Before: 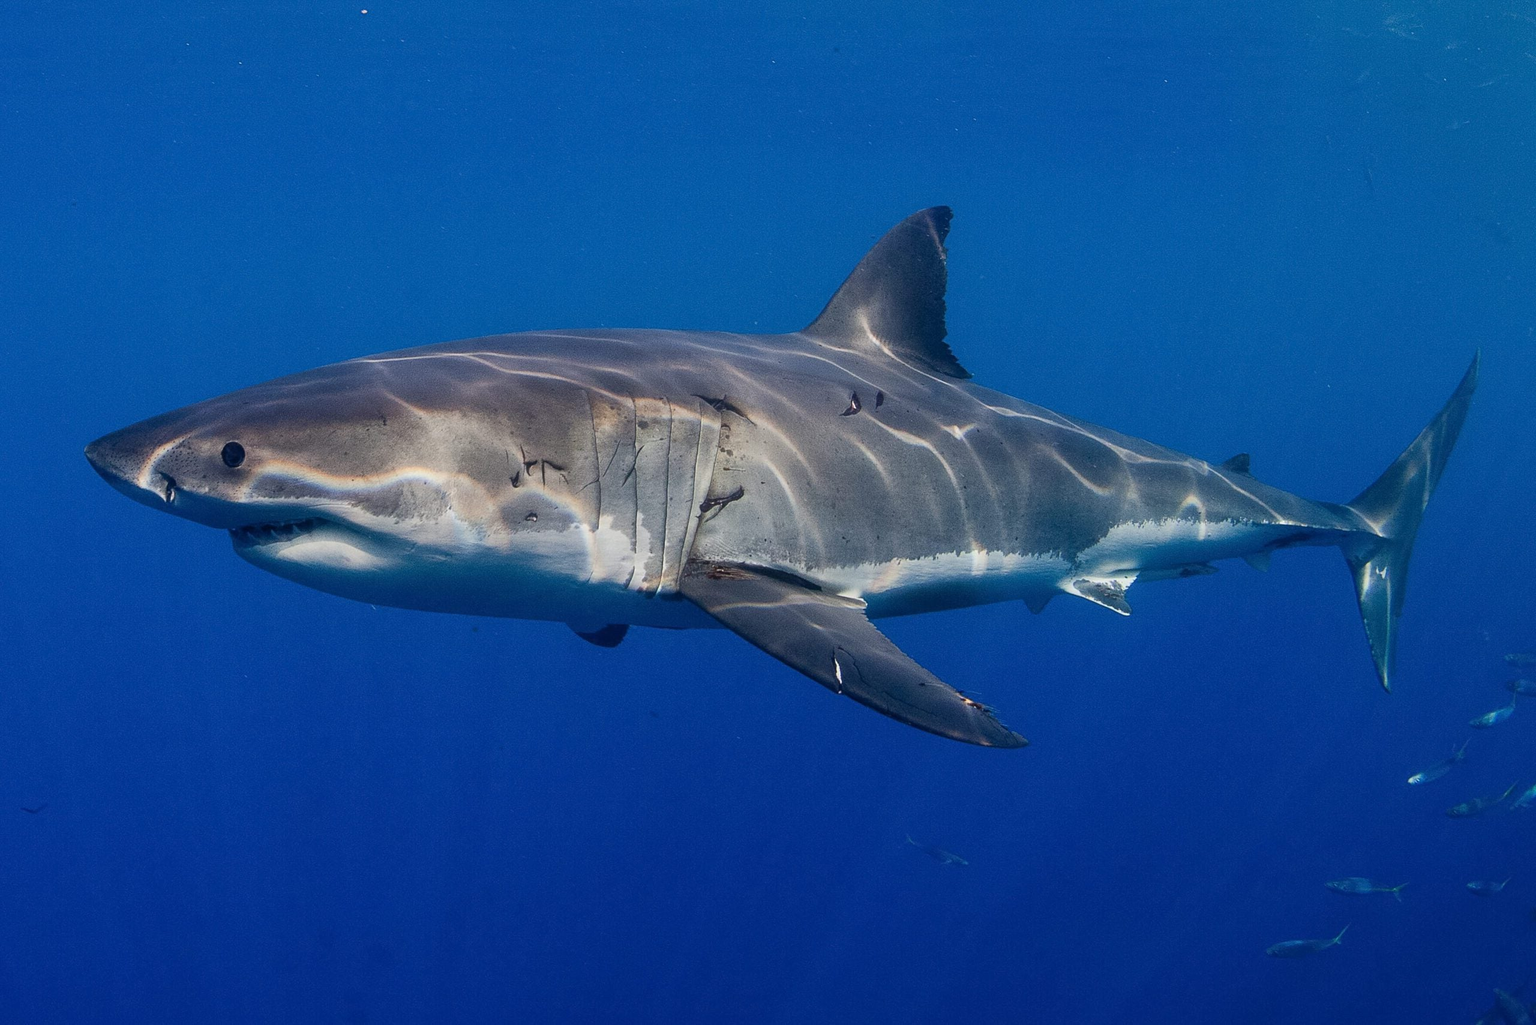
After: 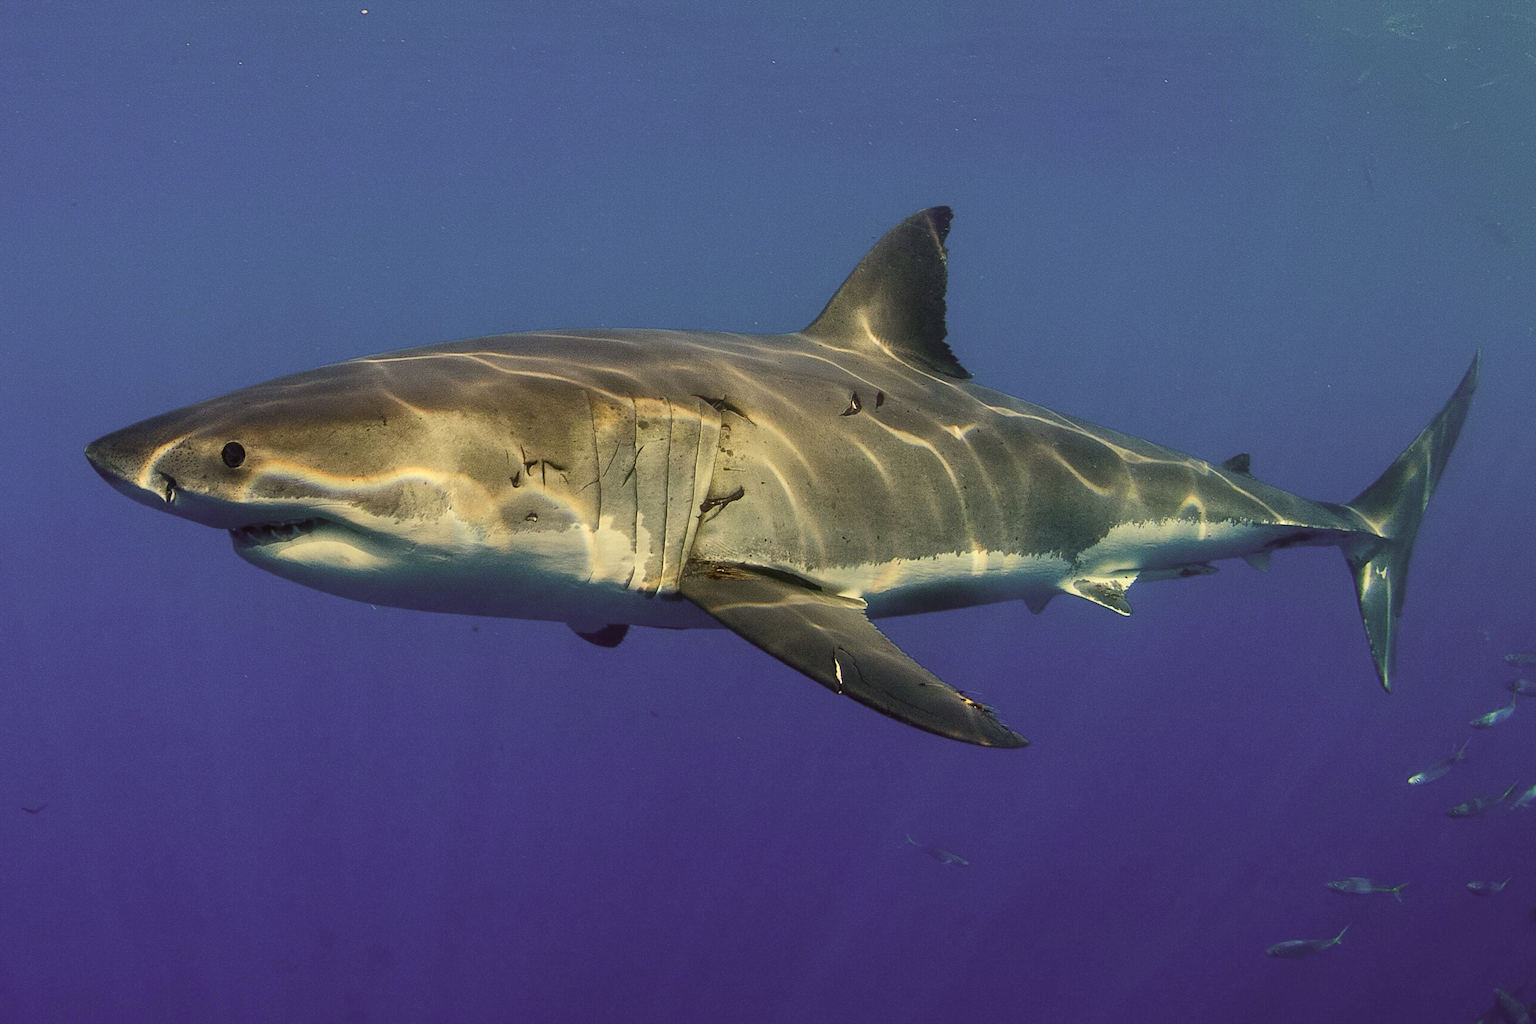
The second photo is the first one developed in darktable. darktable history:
tone equalizer: -8 EV -0.417 EV, -7 EV -0.389 EV, -6 EV -0.333 EV, -5 EV -0.222 EV, -3 EV 0.222 EV, -2 EV 0.333 EV, -1 EV 0.389 EV, +0 EV 0.417 EV, edges refinement/feathering 500, mask exposure compensation -1.57 EV, preserve details no
color balance rgb: contrast -10%
color correction: highlights a* 0.162, highlights b* 29.53, shadows a* -0.162, shadows b* 21.09
